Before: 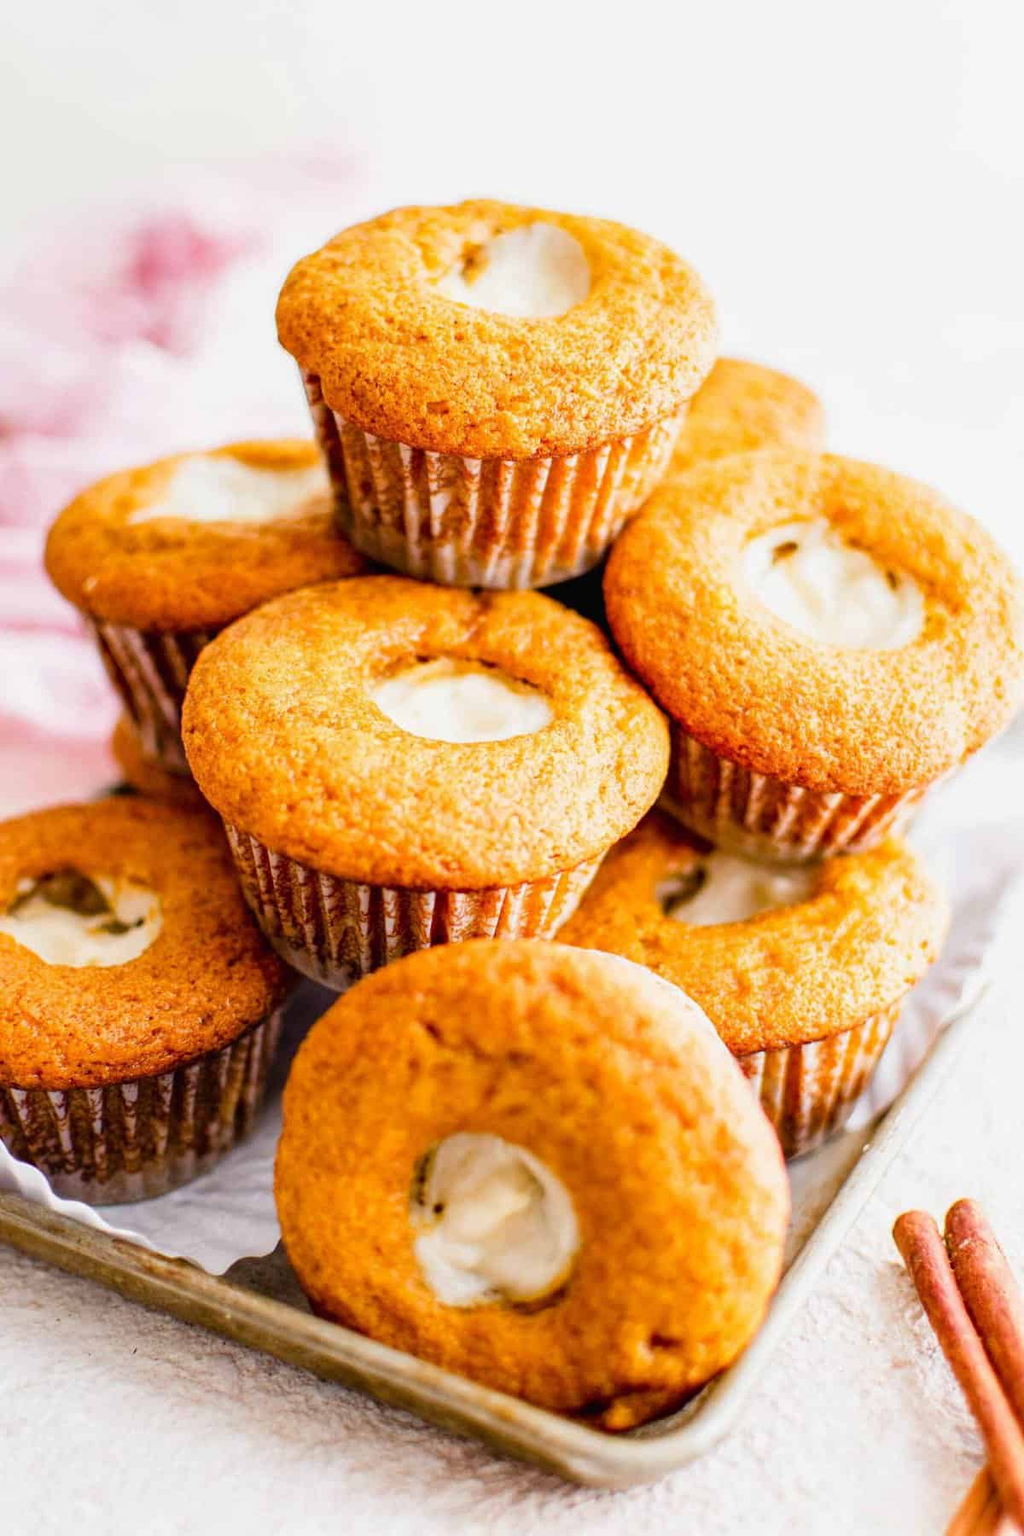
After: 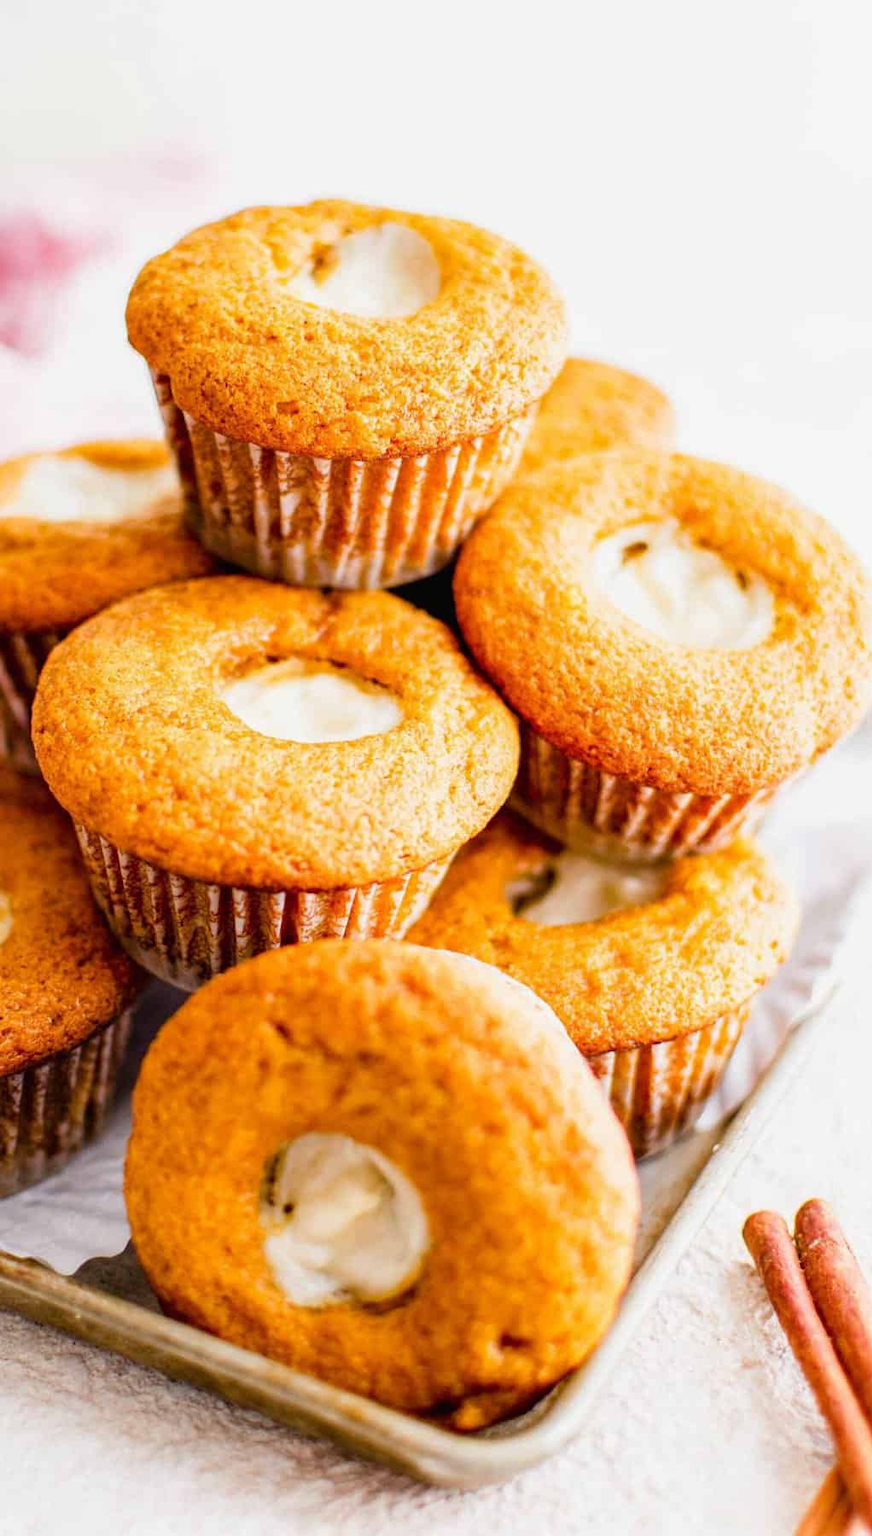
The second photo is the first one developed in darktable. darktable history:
crop and rotate: left 14.697%
